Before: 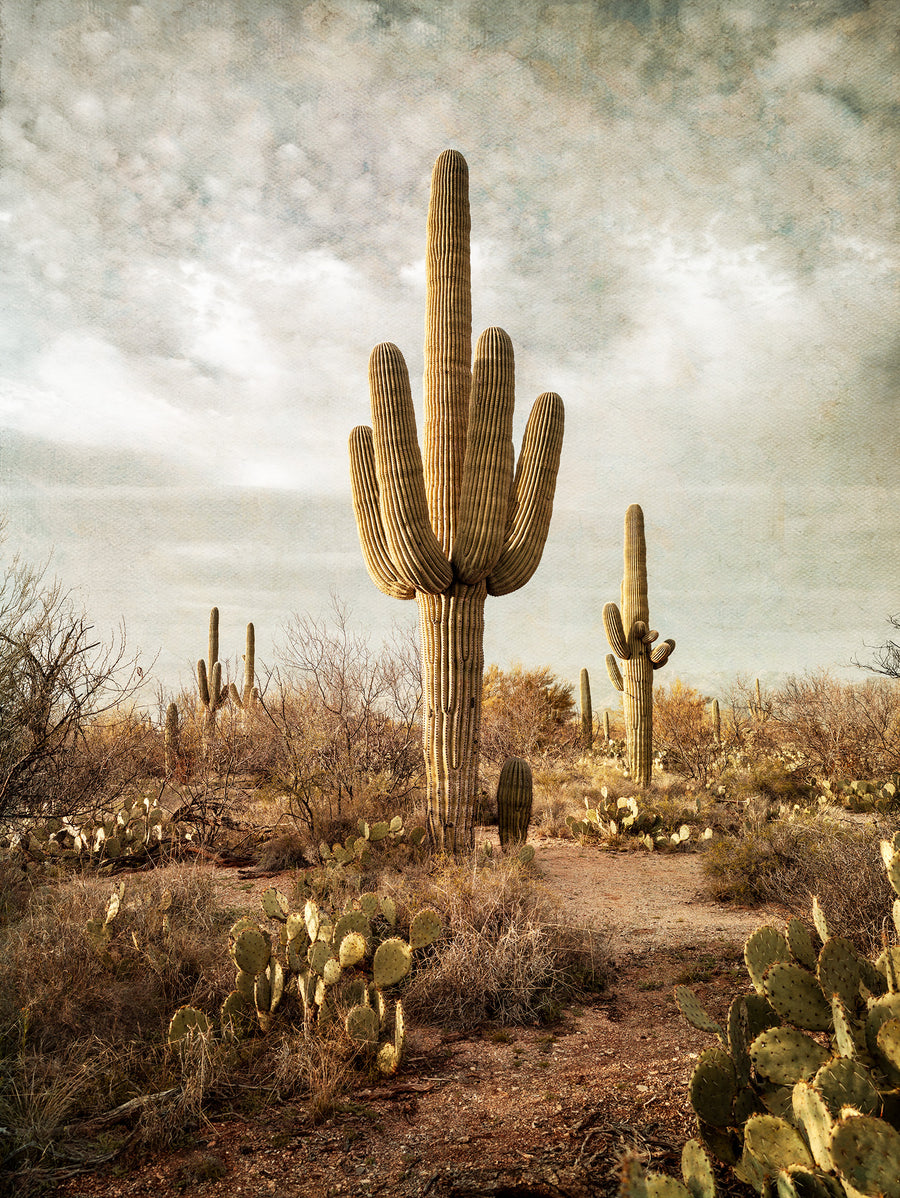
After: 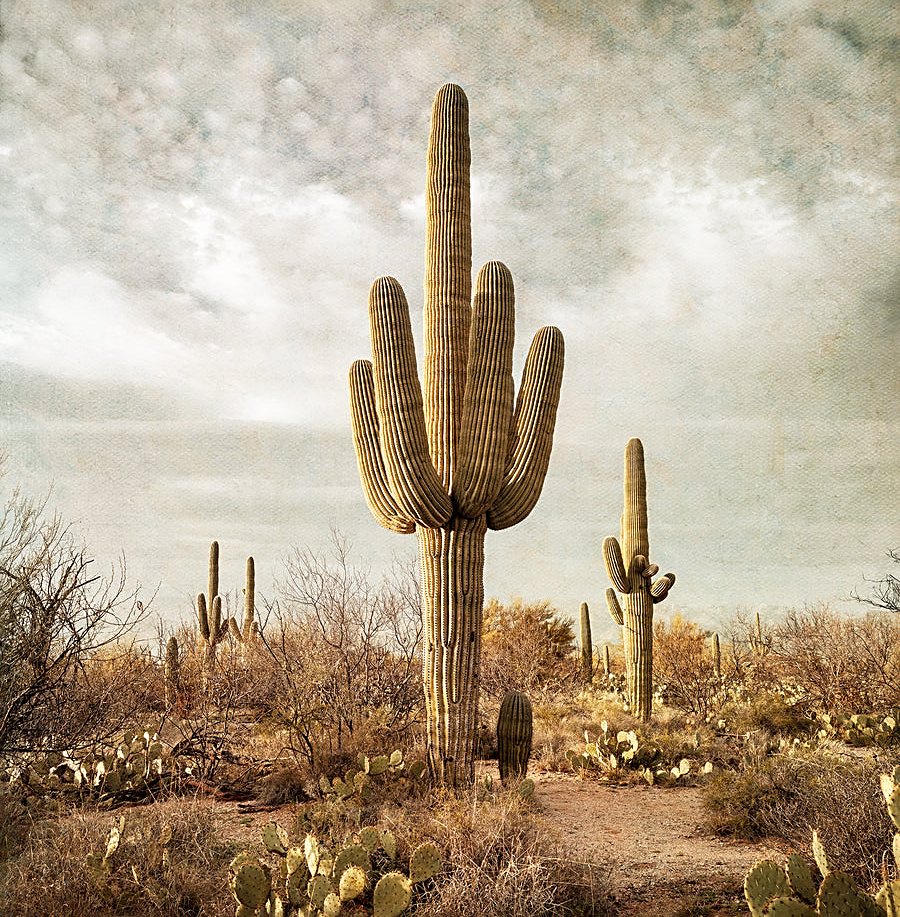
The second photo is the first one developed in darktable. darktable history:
sharpen: on, module defaults
crop: top 5.575%, bottom 17.822%
